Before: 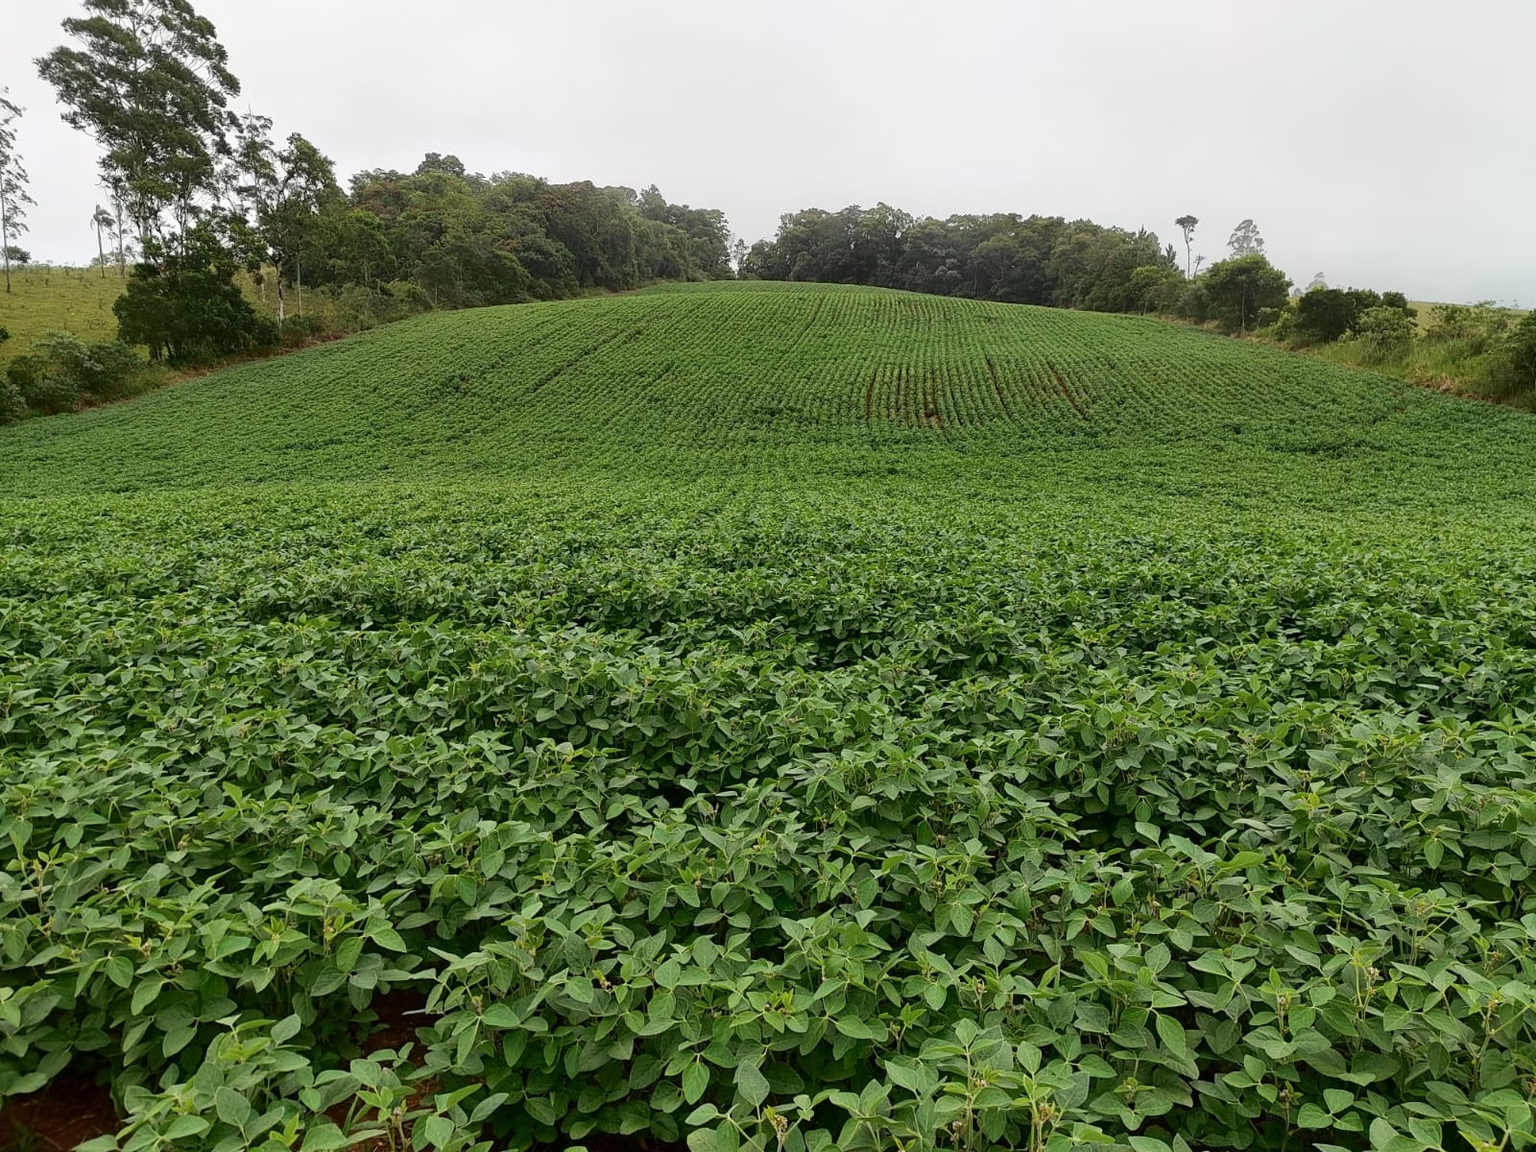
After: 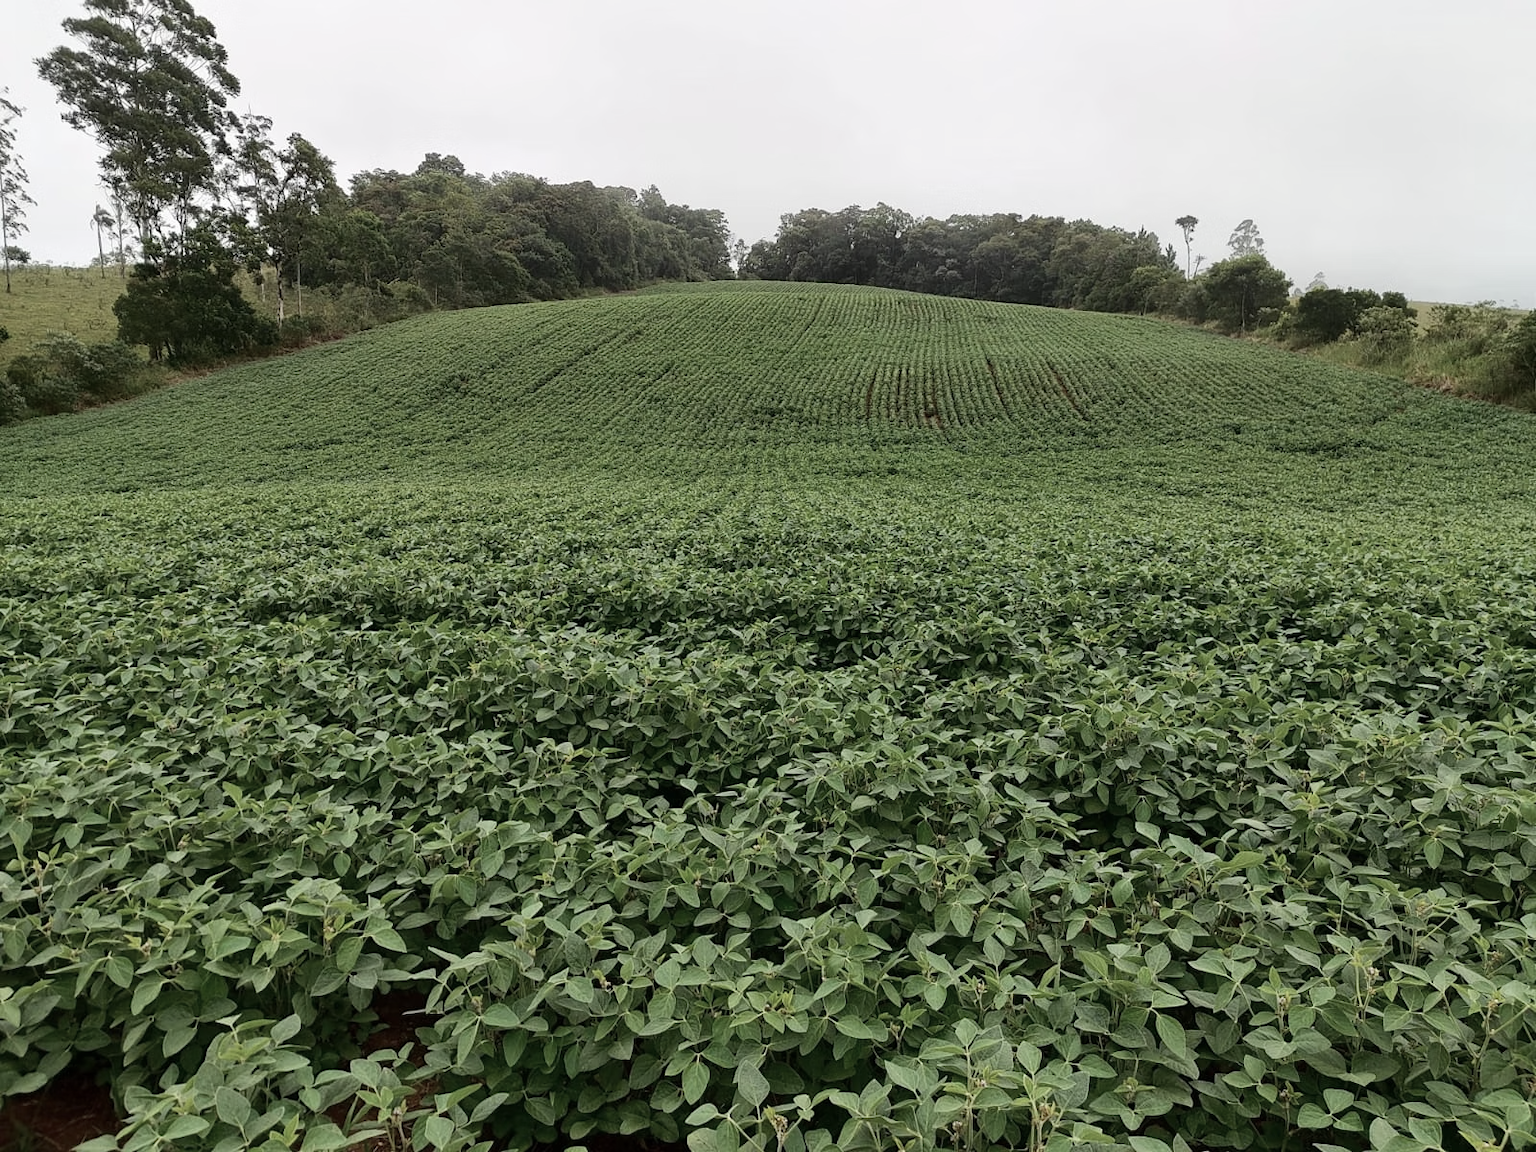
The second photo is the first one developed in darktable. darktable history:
exposure: compensate highlight preservation false
contrast brightness saturation: contrast 0.101, saturation -0.376
